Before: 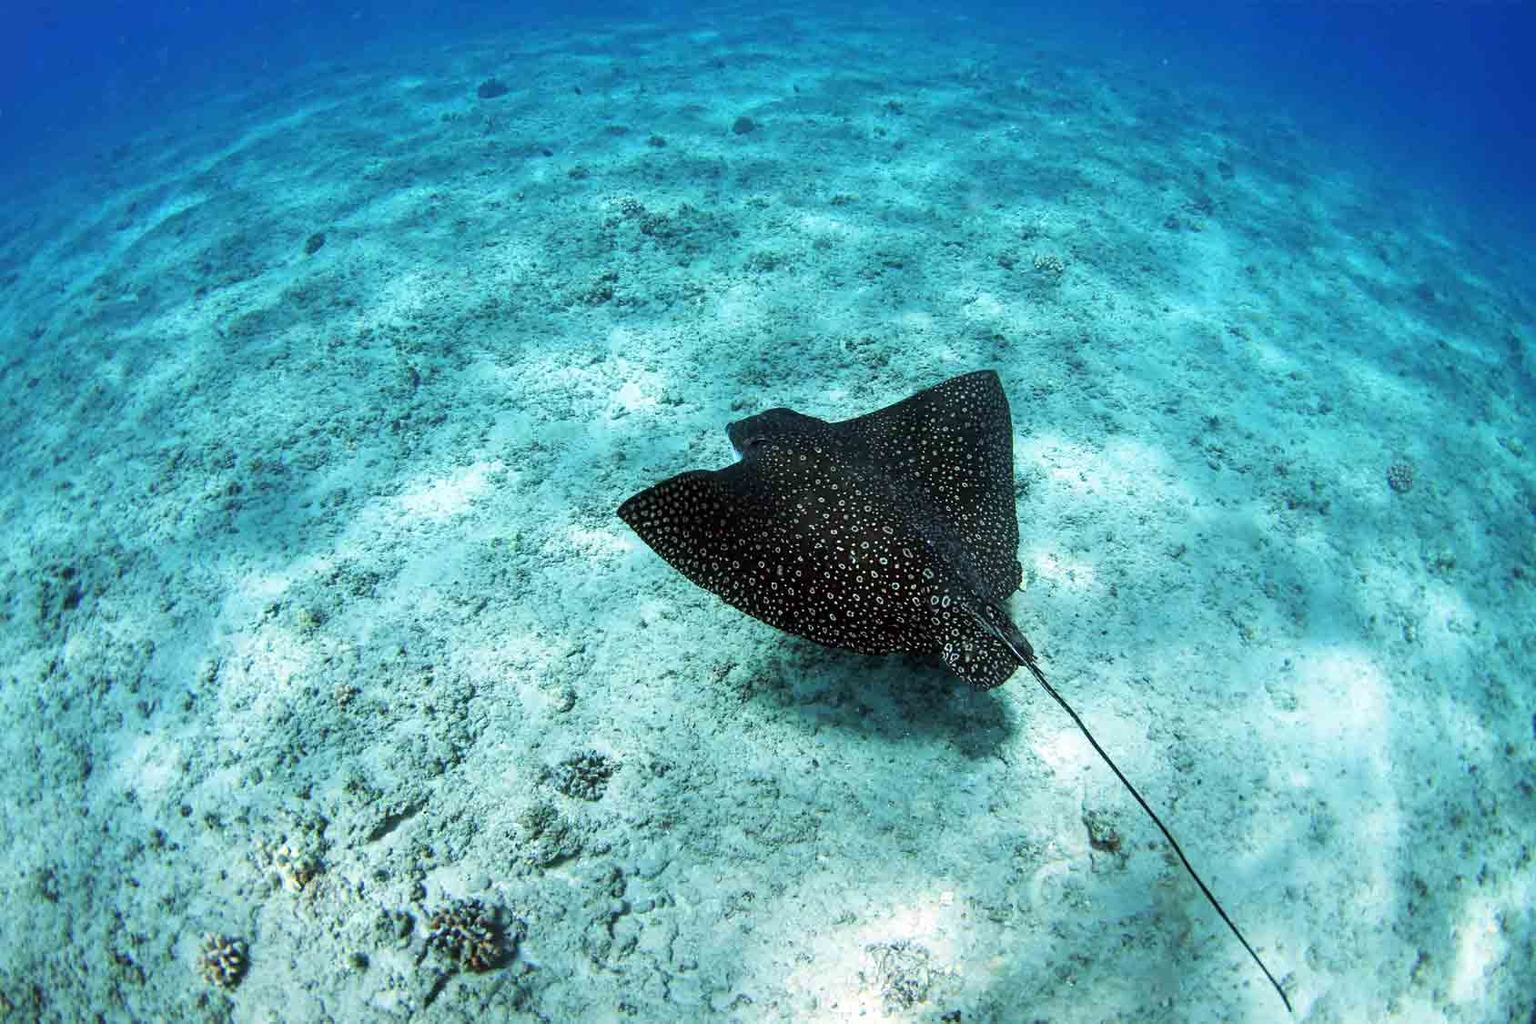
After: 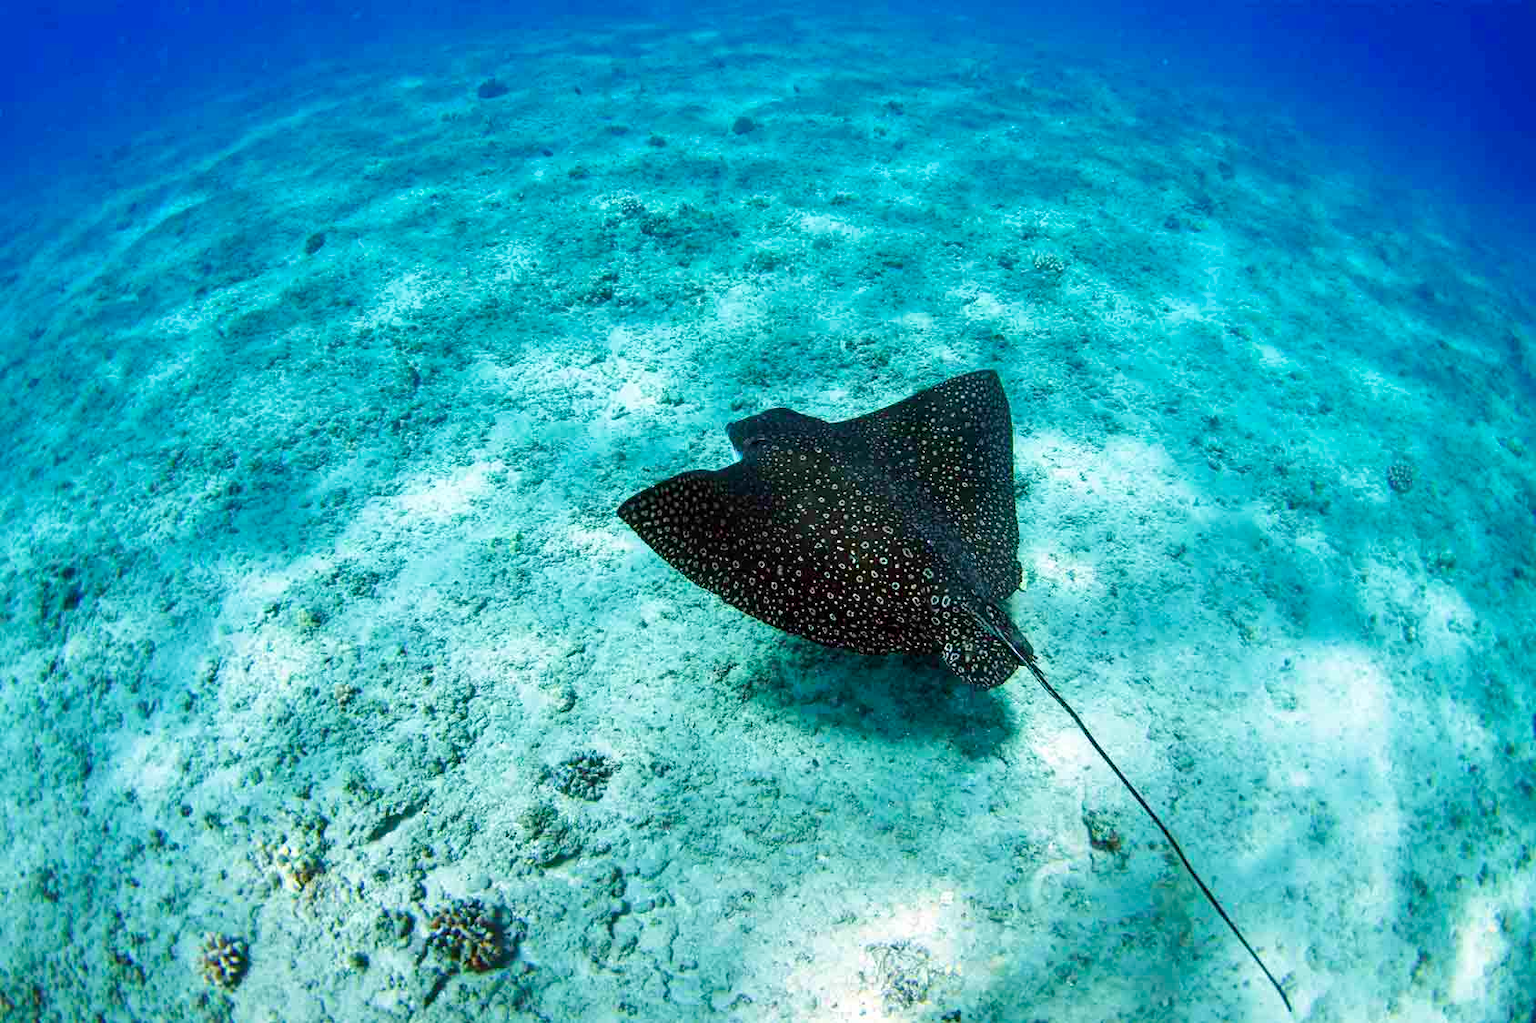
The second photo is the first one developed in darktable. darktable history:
velvia: on, module defaults
color balance rgb: perceptual saturation grading › global saturation 35%, perceptual saturation grading › highlights -30%, perceptual saturation grading › shadows 35%, perceptual brilliance grading › global brilliance 3%, perceptual brilliance grading › highlights -3%, perceptual brilliance grading › shadows 3%
